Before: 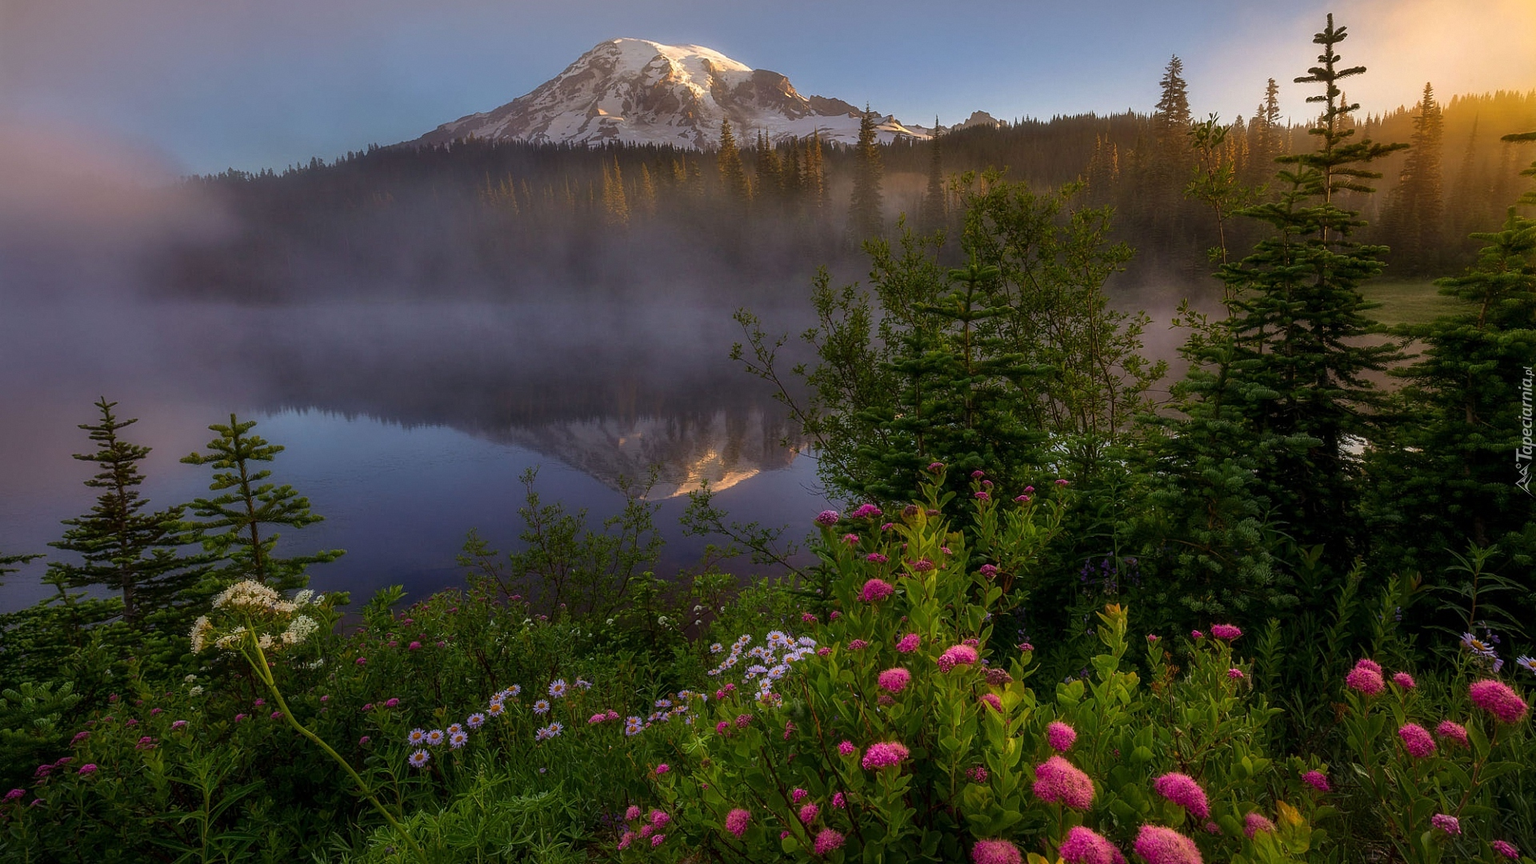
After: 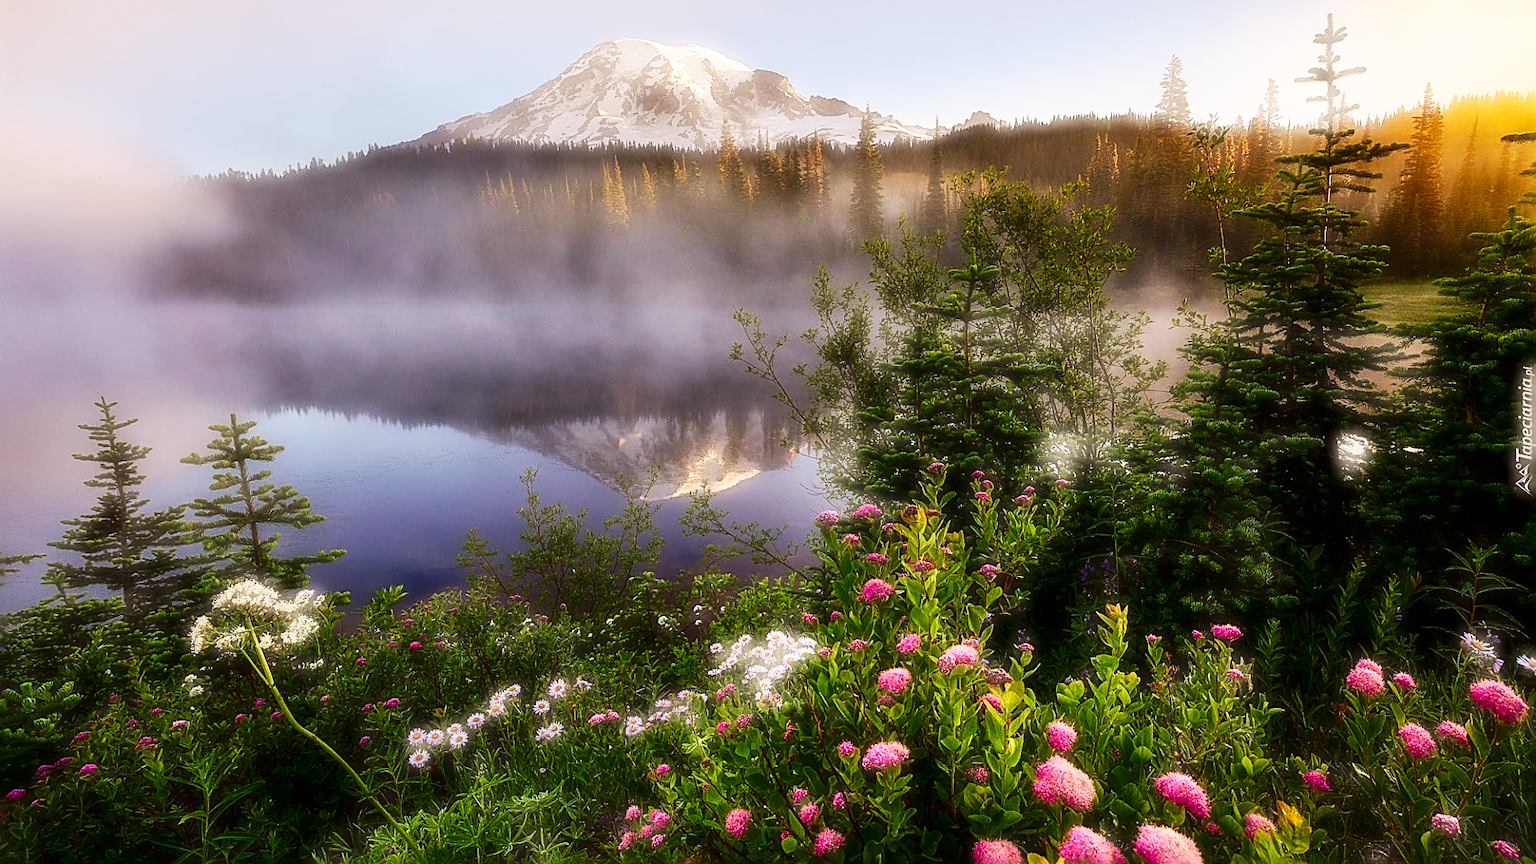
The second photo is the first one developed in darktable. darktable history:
contrast brightness saturation: contrast 0.12, brightness -0.12, saturation 0.2
haze removal: strength -0.9, distance 0.225, compatibility mode true, adaptive false
sharpen: radius 2.817, amount 0.715
base curve: curves: ch0 [(0, 0) (0.007, 0.004) (0.027, 0.03) (0.046, 0.07) (0.207, 0.54) (0.442, 0.872) (0.673, 0.972) (1, 1)], preserve colors none
